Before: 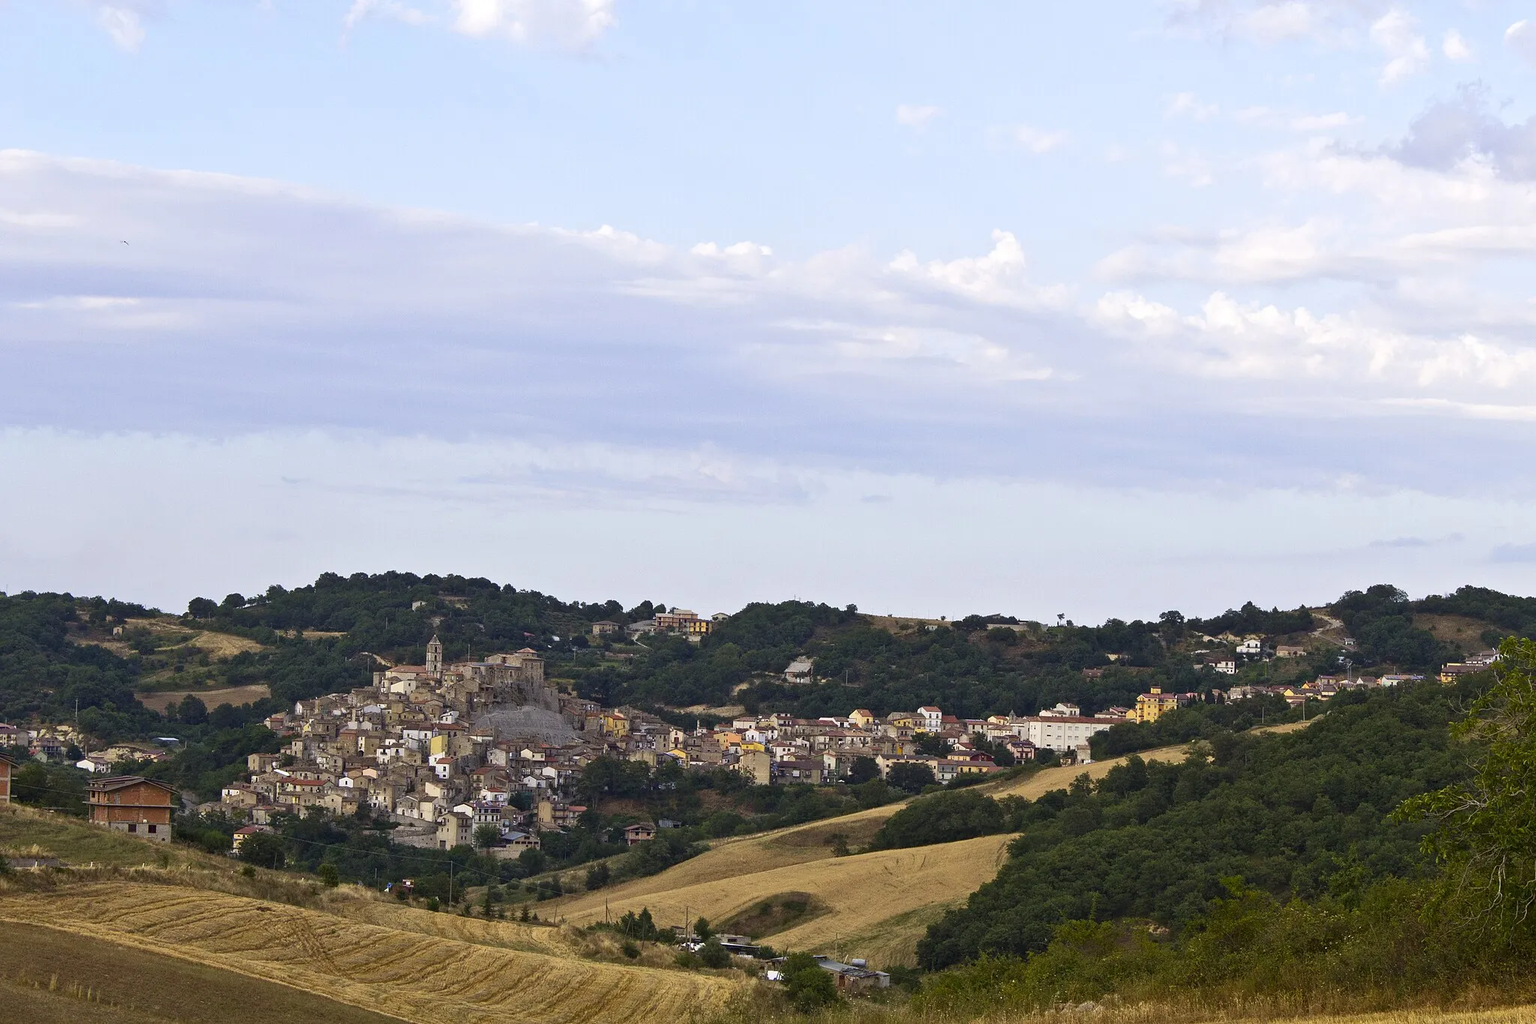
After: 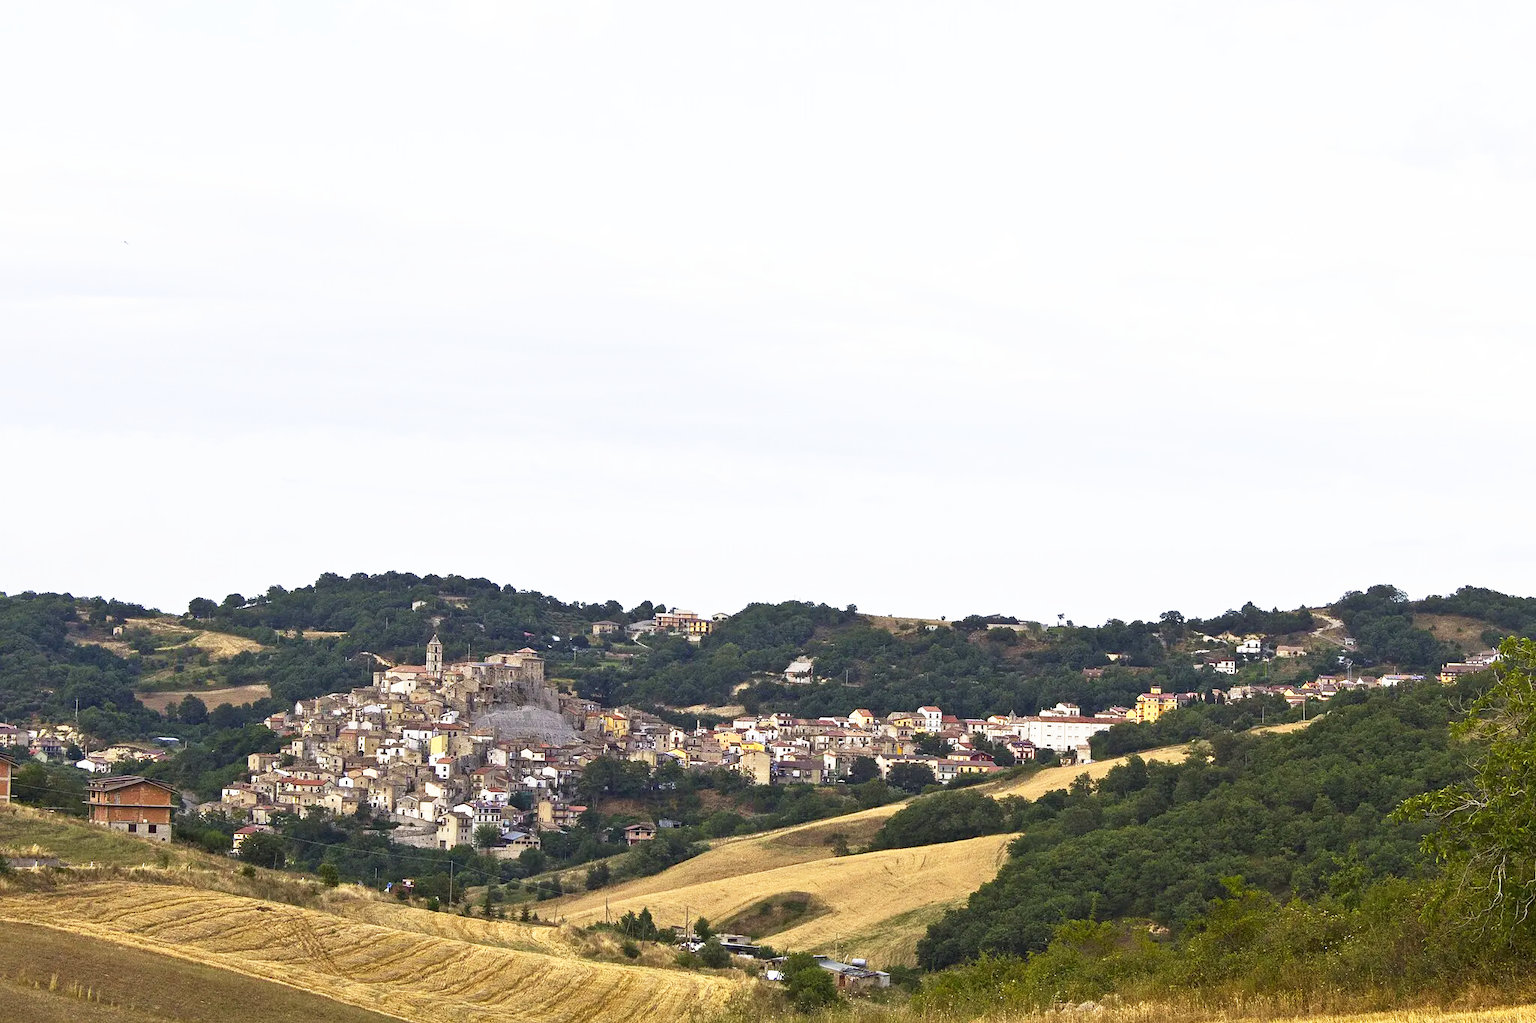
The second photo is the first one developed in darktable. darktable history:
base curve: curves: ch0 [(0, 0) (0.495, 0.917) (1, 1)], preserve colors none
exposure: compensate highlight preservation false
